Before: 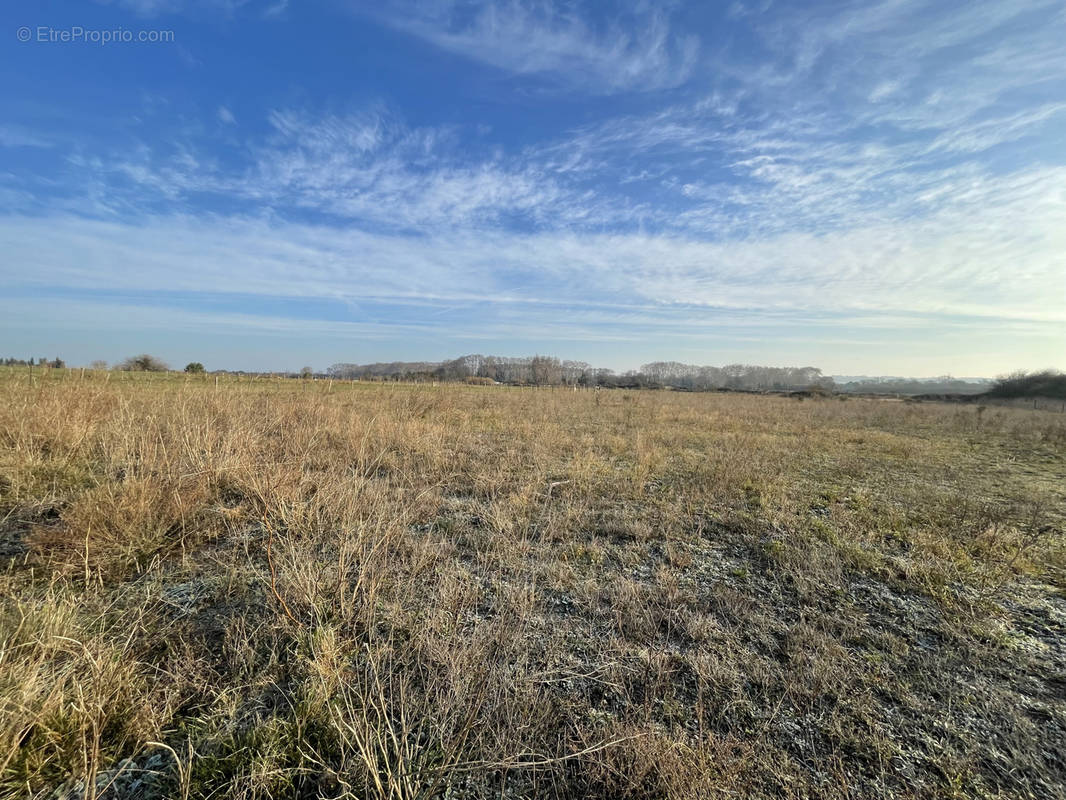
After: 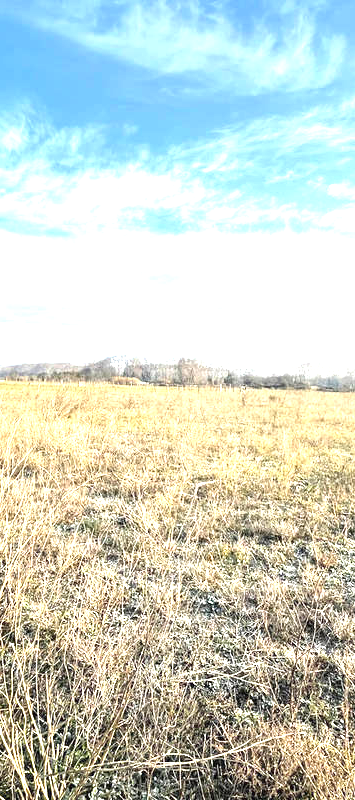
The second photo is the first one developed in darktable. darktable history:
crop: left 33.266%, right 33.421%
exposure: black level correction 0, exposure 1.966 EV, compensate exposure bias true, compensate highlight preservation false
